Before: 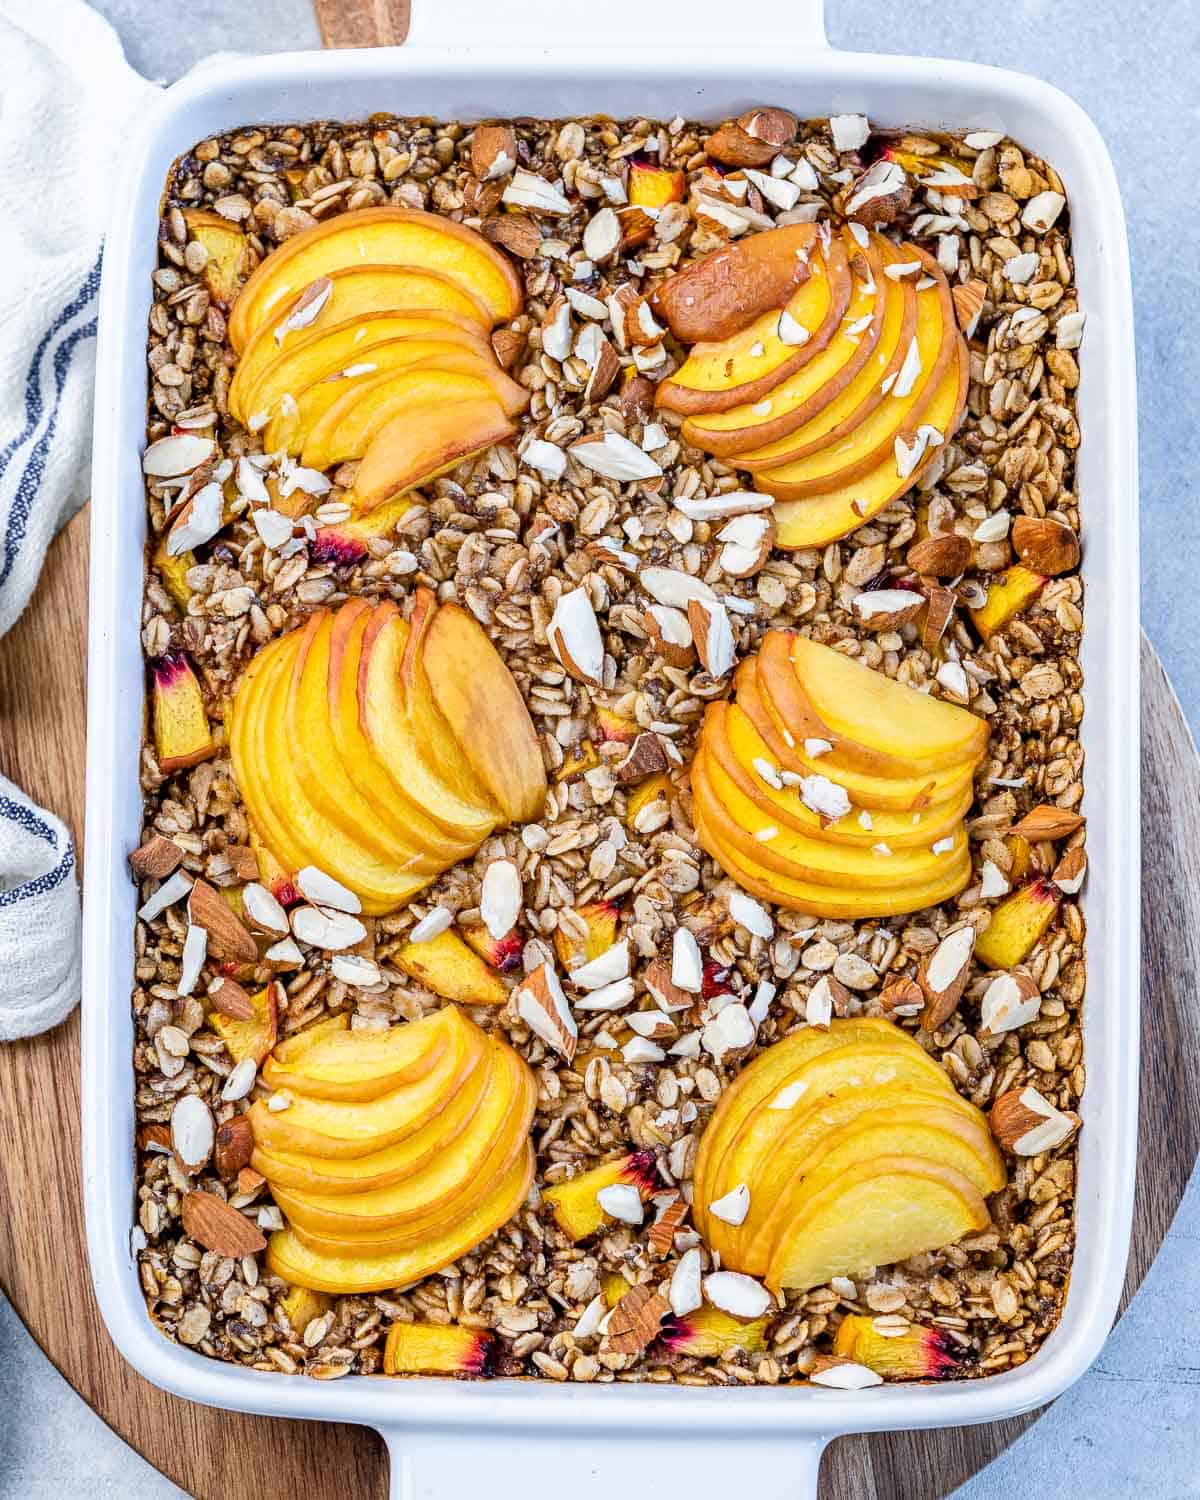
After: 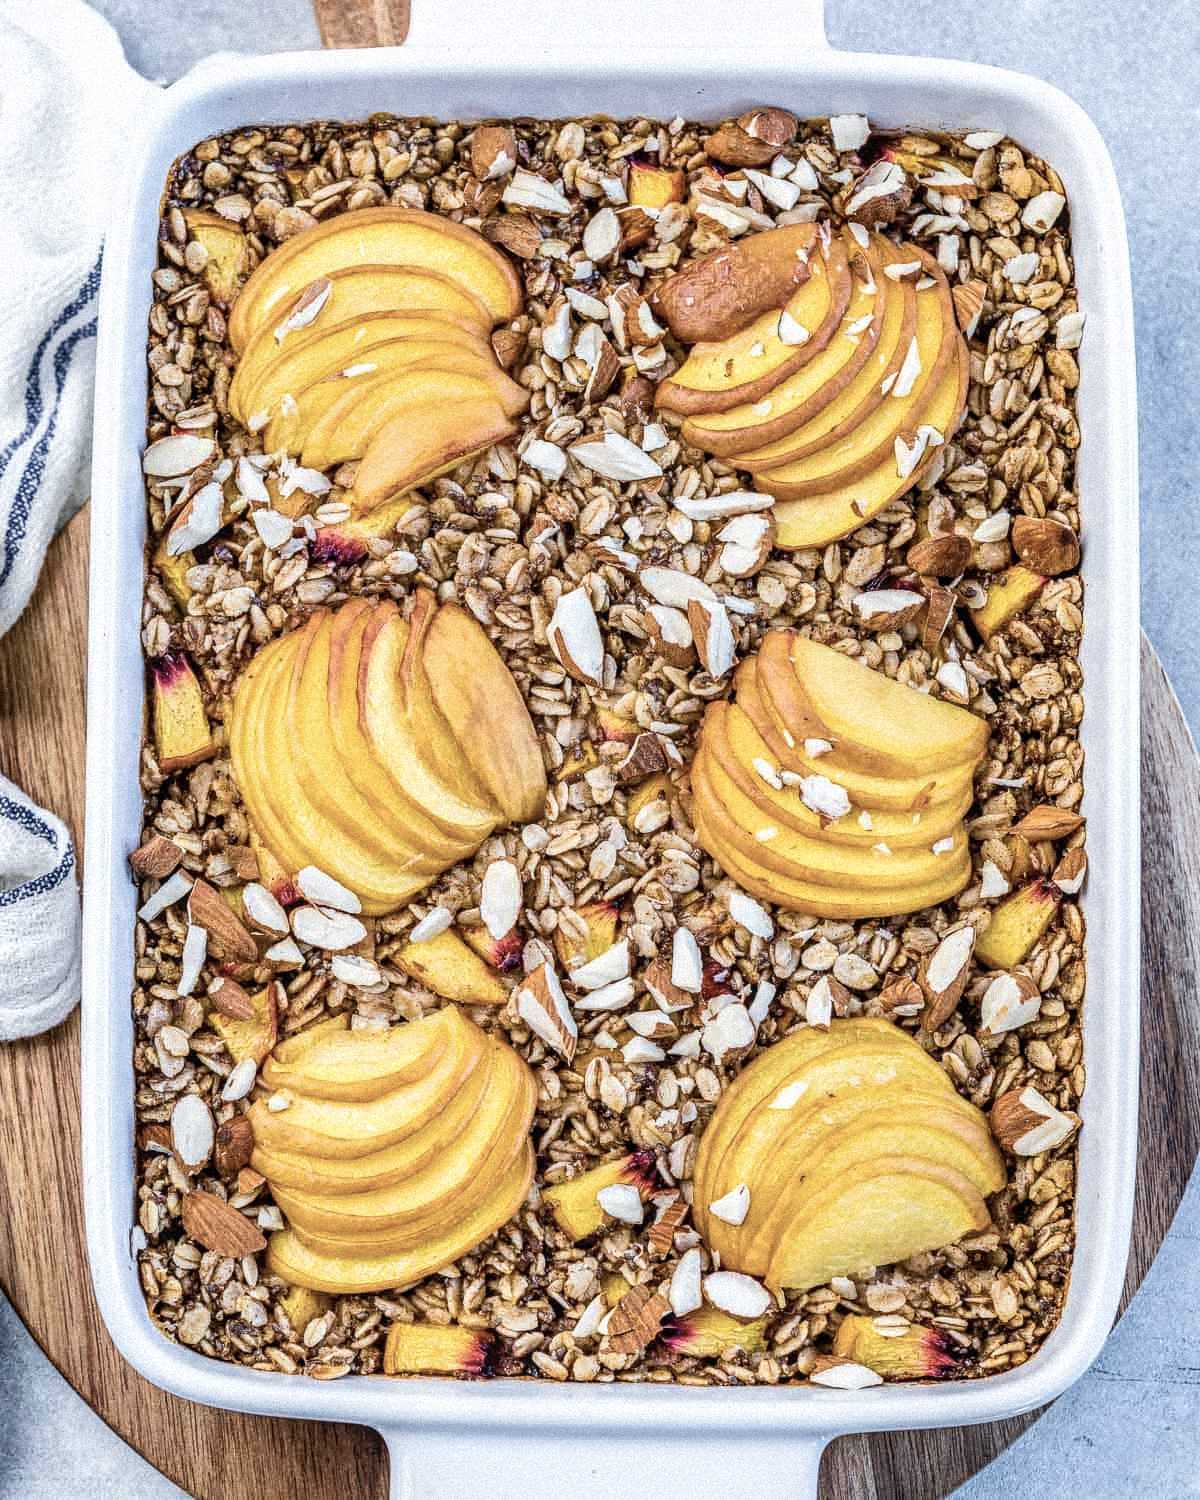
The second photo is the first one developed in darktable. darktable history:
exposure: compensate exposure bias true, compensate highlight preservation false
local contrast: on, module defaults
grain: mid-tones bias 0%
contrast brightness saturation: contrast 0.1, saturation -0.36
velvia: strength 40%
